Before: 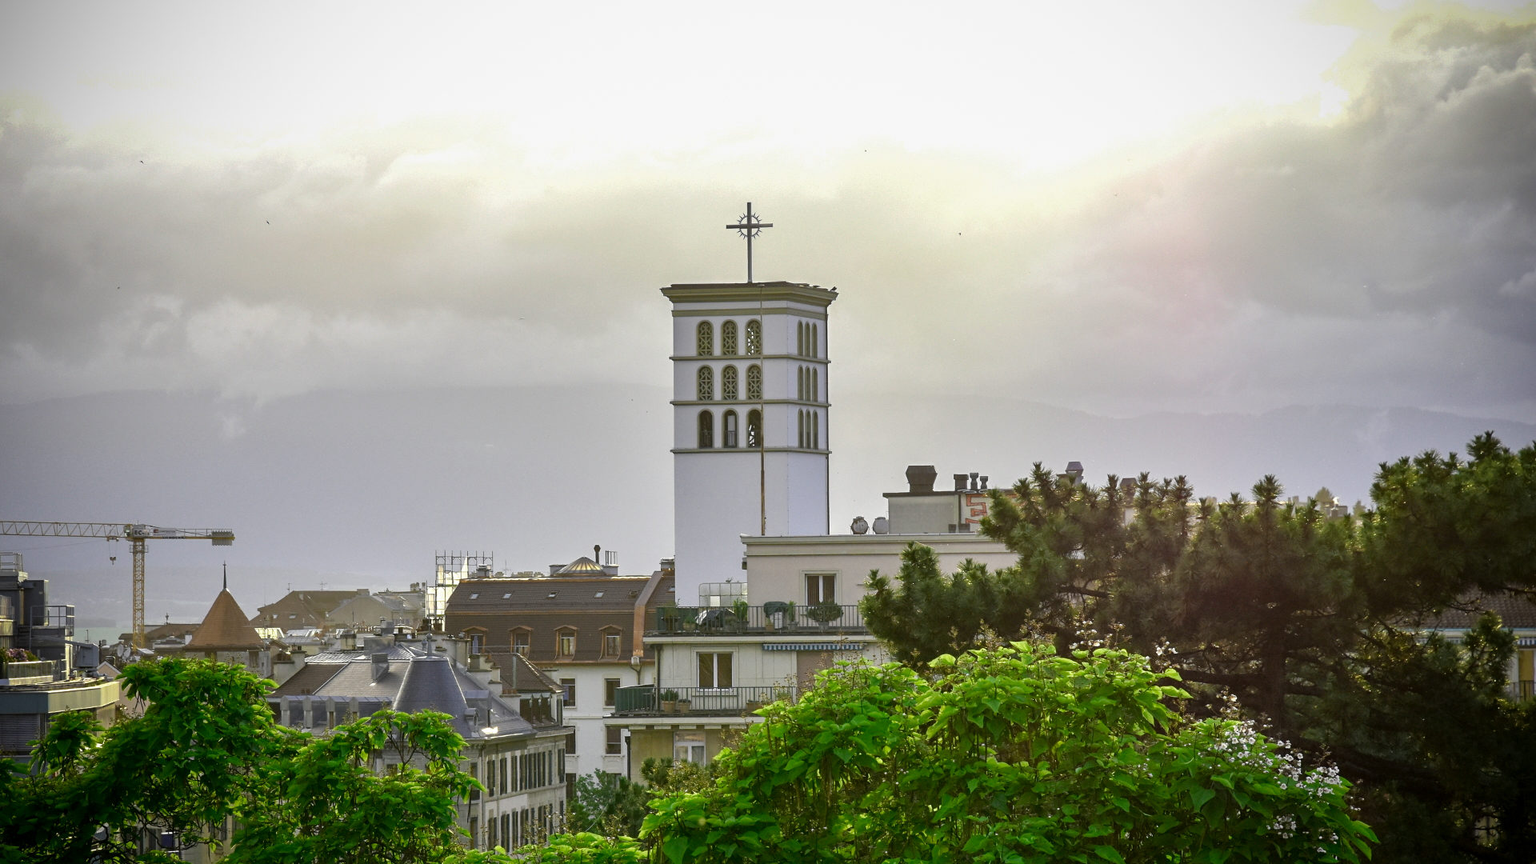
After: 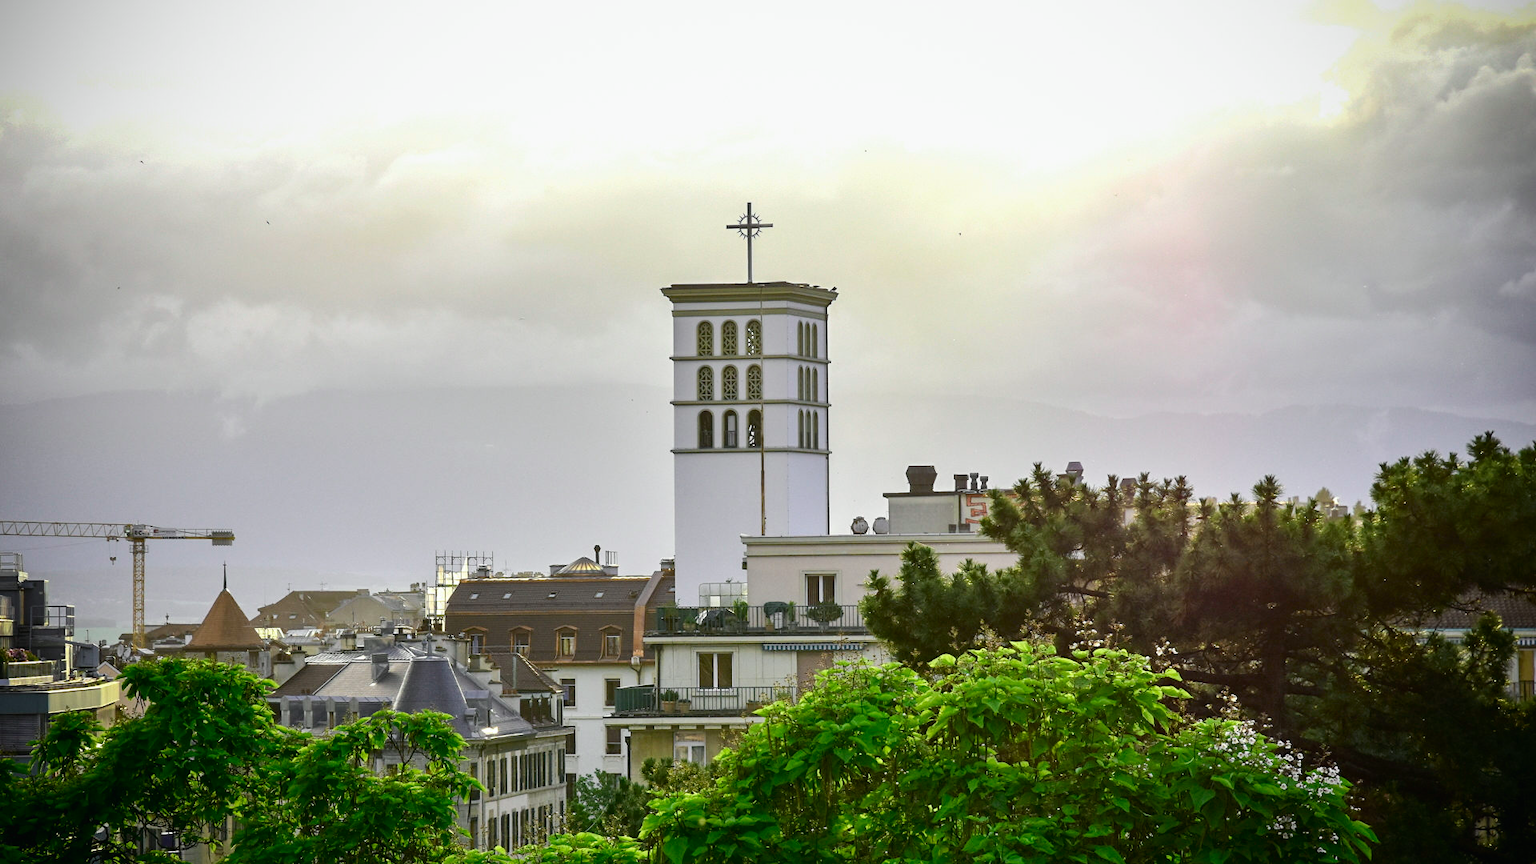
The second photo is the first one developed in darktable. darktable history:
tone curve: curves: ch0 [(0, 0.01) (0.037, 0.032) (0.131, 0.108) (0.275, 0.258) (0.483, 0.512) (0.61, 0.661) (0.696, 0.742) (0.792, 0.834) (0.911, 0.936) (0.997, 0.995)]; ch1 [(0, 0) (0.308, 0.29) (0.425, 0.411) (0.503, 0.502) (0.551, 0.563) (0.683, 0.706) (0.746, 0.77) (1, 1)]; ch2 [(0, 0) (0.246, 0.233) (0.36, 0.352) (0.415, 0.415) (0.485, 0.487) (0.502, 0.502) (0.525, 0.523) (0.545, 0.552) (0.587, 0.6) (0.636, 0.652) (0.711, 0.729) (0.845, 0.855) (0.998, 0.977)], color space Lab, independent channels, preserve colors none
